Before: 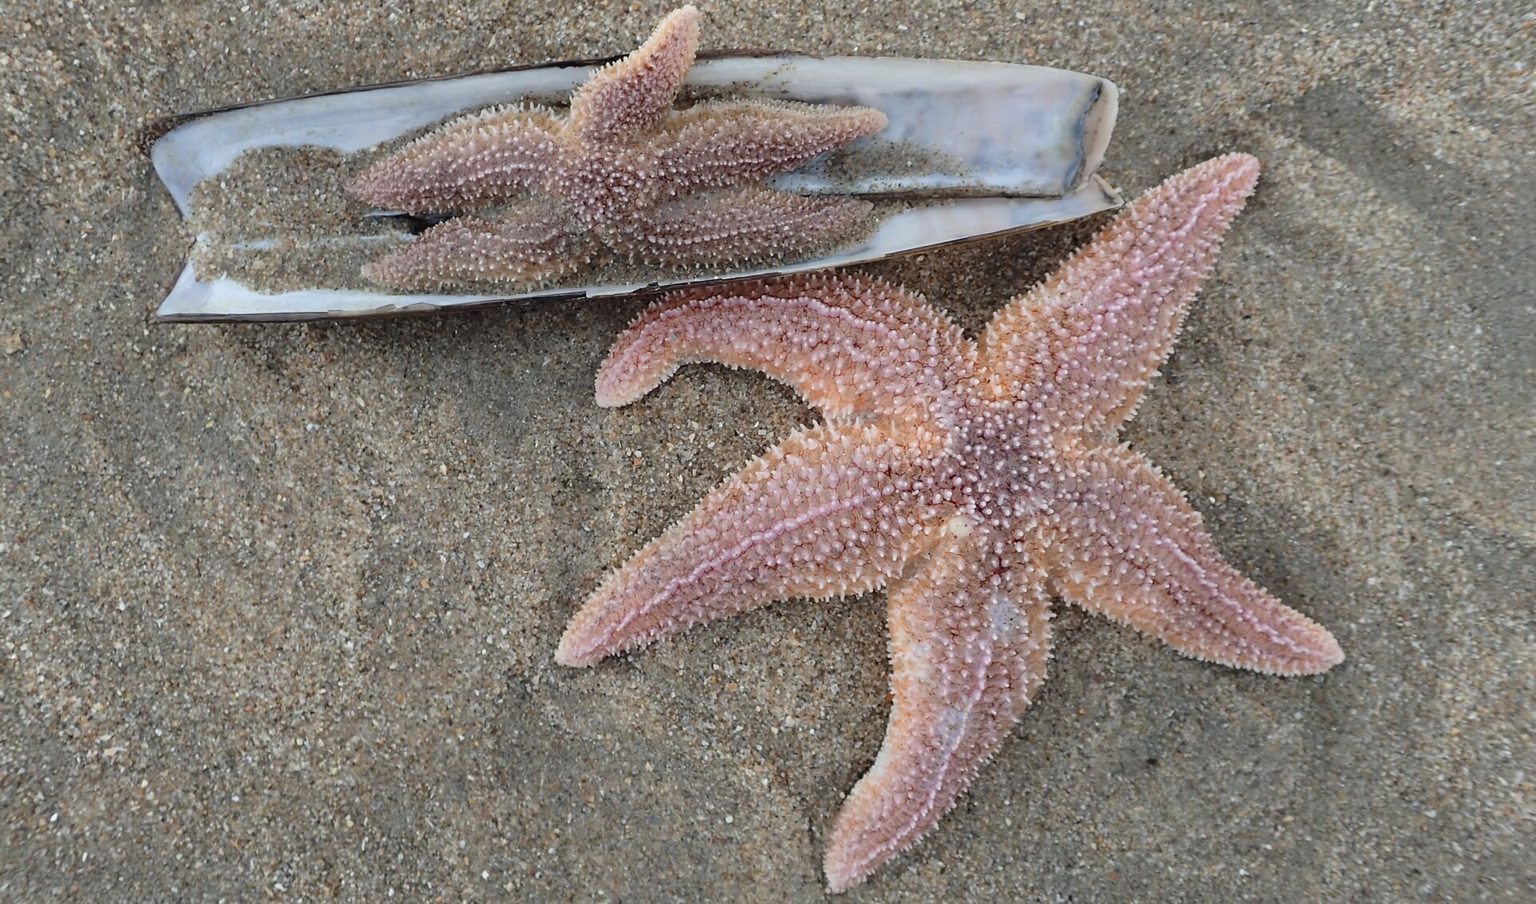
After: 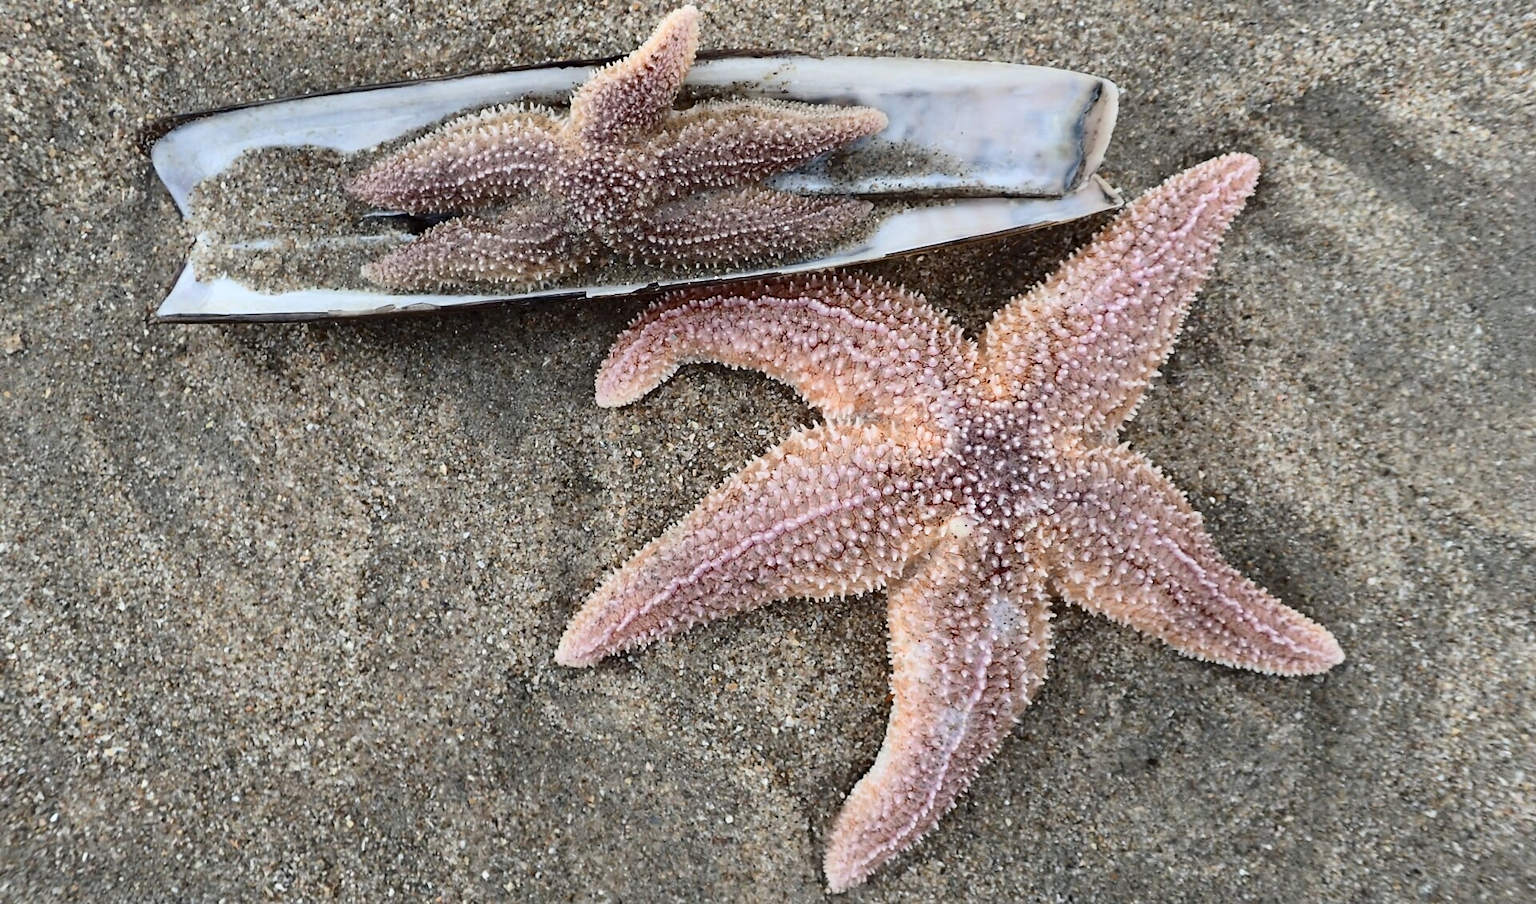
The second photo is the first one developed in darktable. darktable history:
contrast brightness saturation: contrast 0.3
